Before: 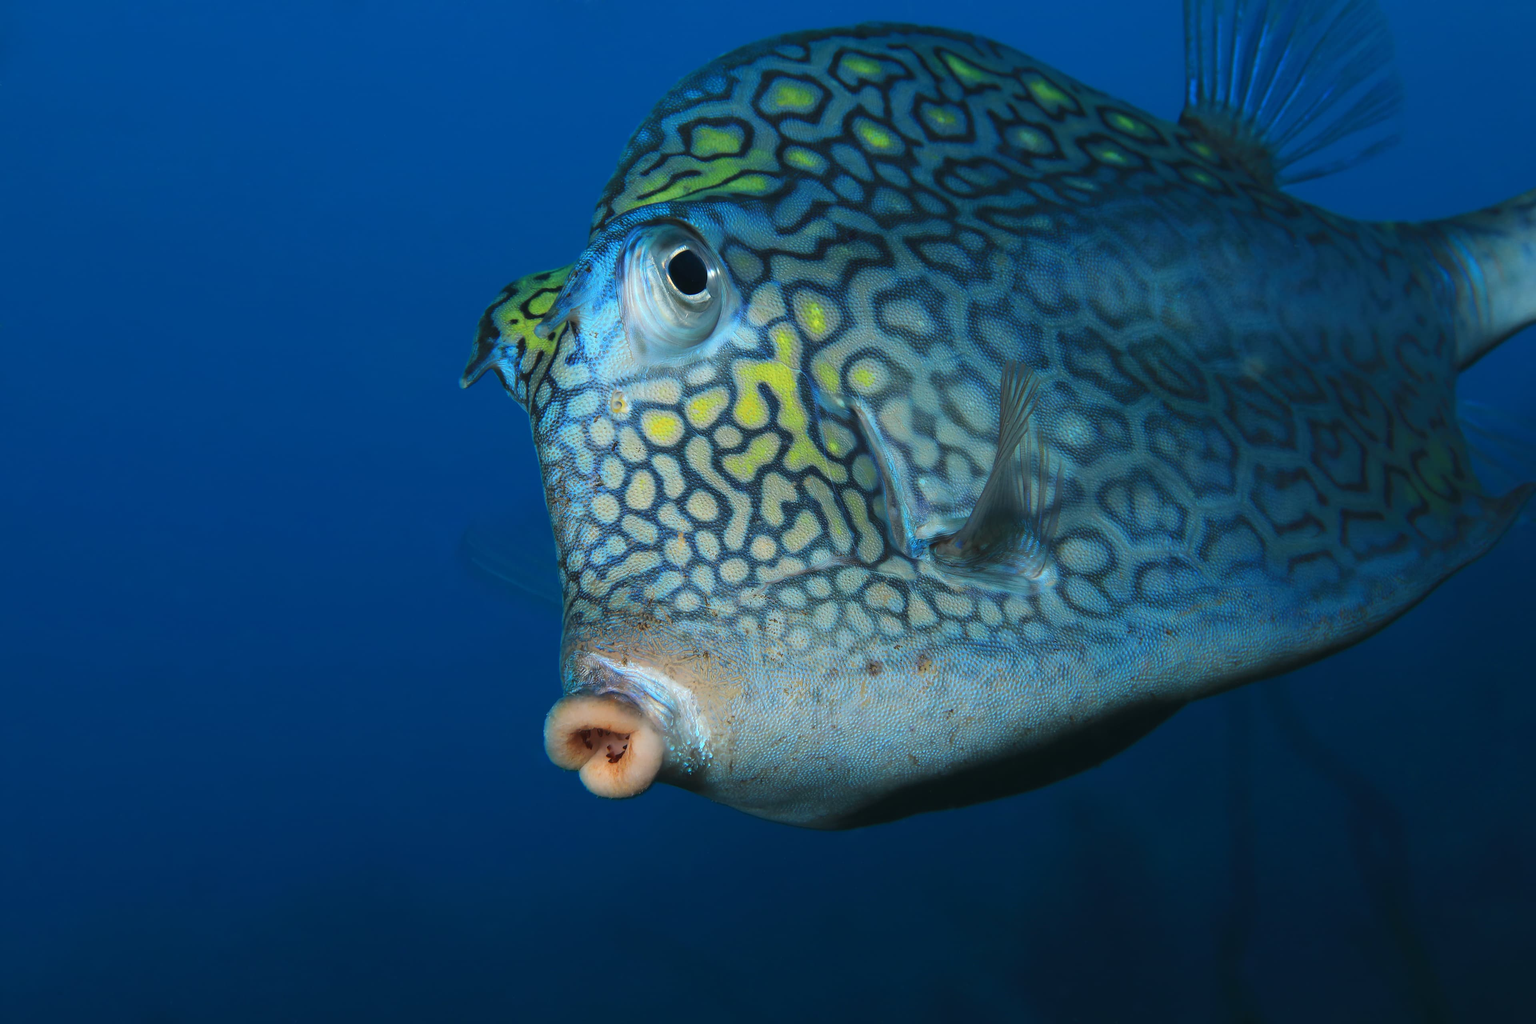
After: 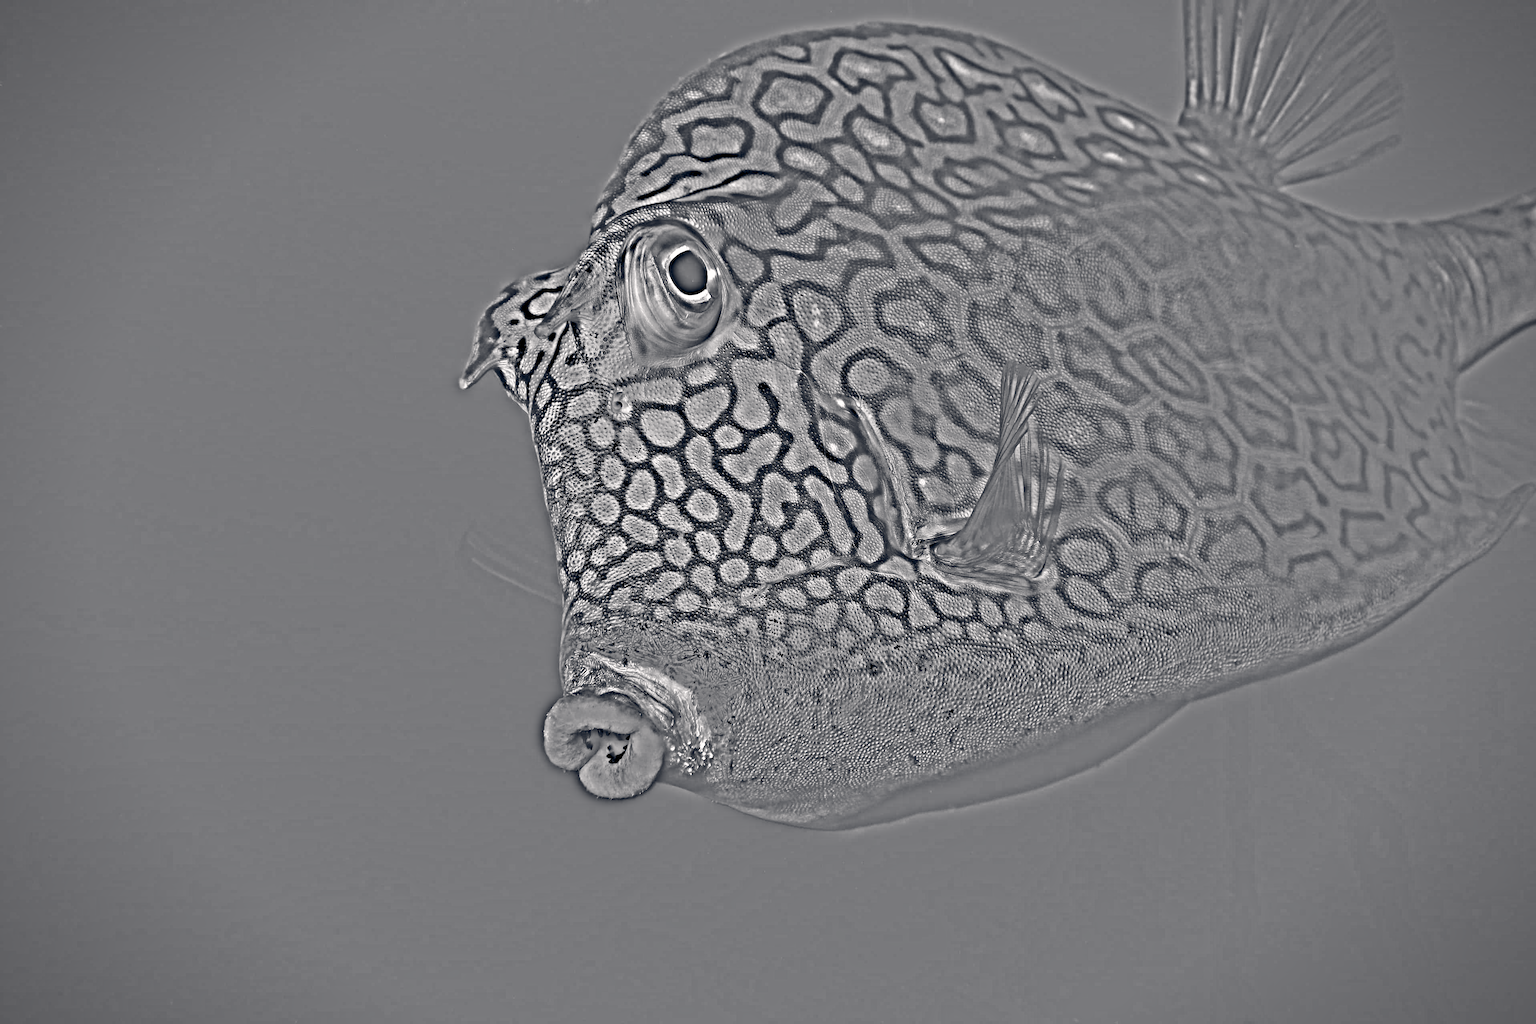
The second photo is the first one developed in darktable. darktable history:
color balance rgb: shadows lift › hue 87.51°, highlights gain › chroma 0.68%, highlights gain › hue 55.1°, global offset › chroma 0.13%, global offset › hue 253.66°, linear chroma grading › global chroma 0.5%, perceptual saturation grading › global saturation 16.38%
vignetting: fall-off start 88.53%, fall-off radius 44.2%, saturation 0.376, width/height ratio 1.161
exposure: black level correction 0, exposure 1.1 EV, compensate highlight preservation false
highpass: on, module defaults
color correction: saturation 0.98
base curve: curves: ch0 [(0, 0) (0.283, 0.295) (1, 1)], preserve colors none
